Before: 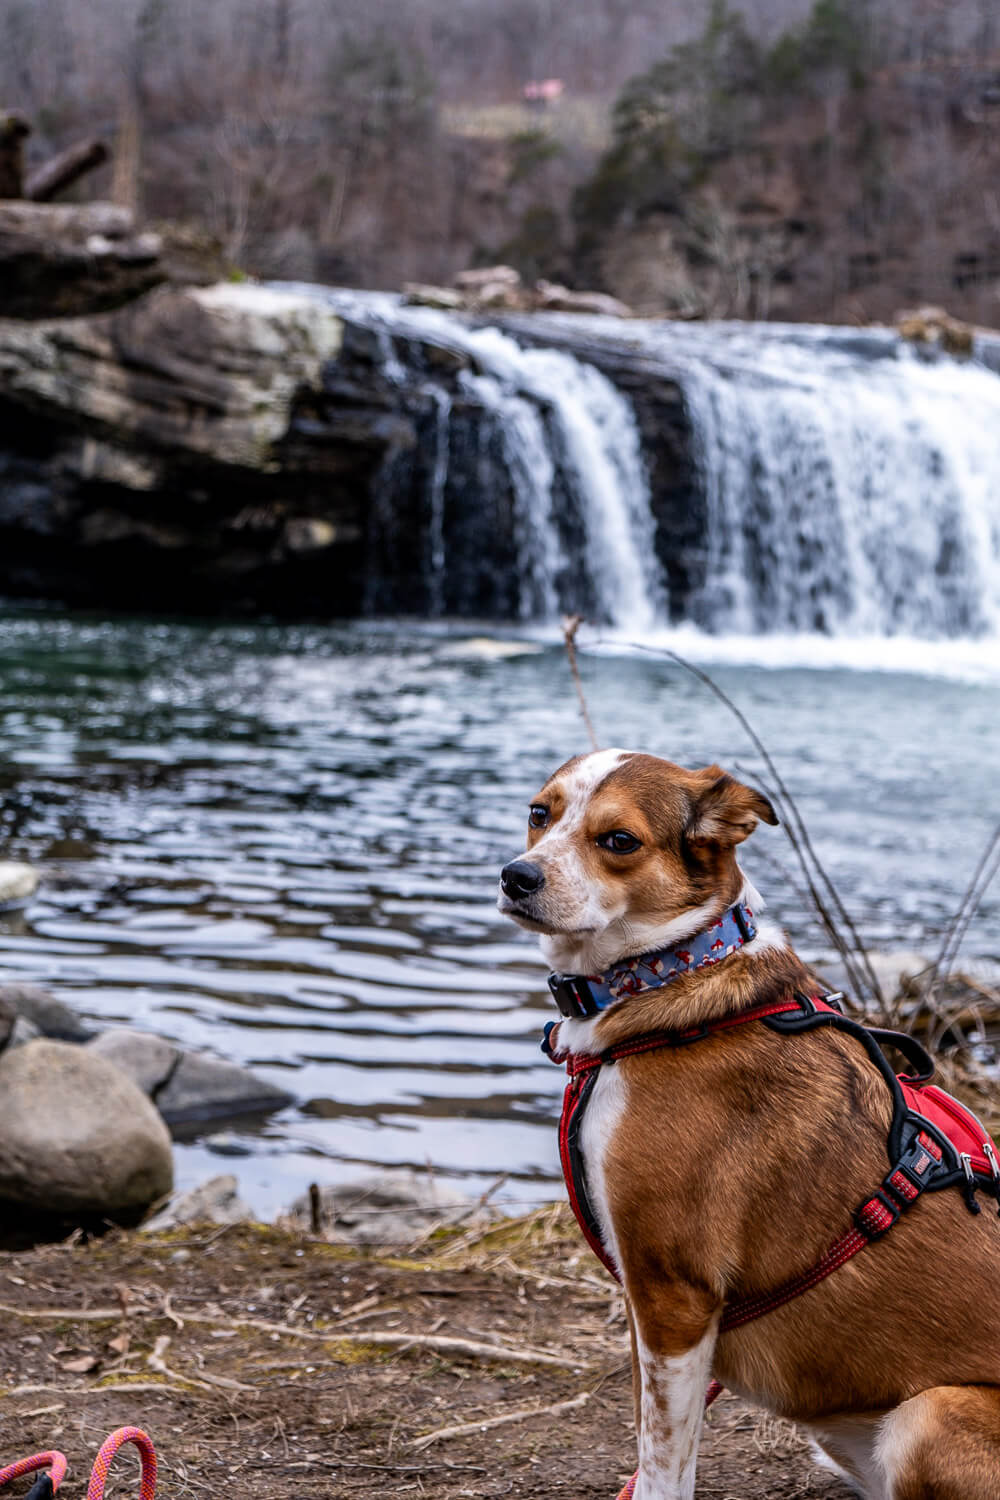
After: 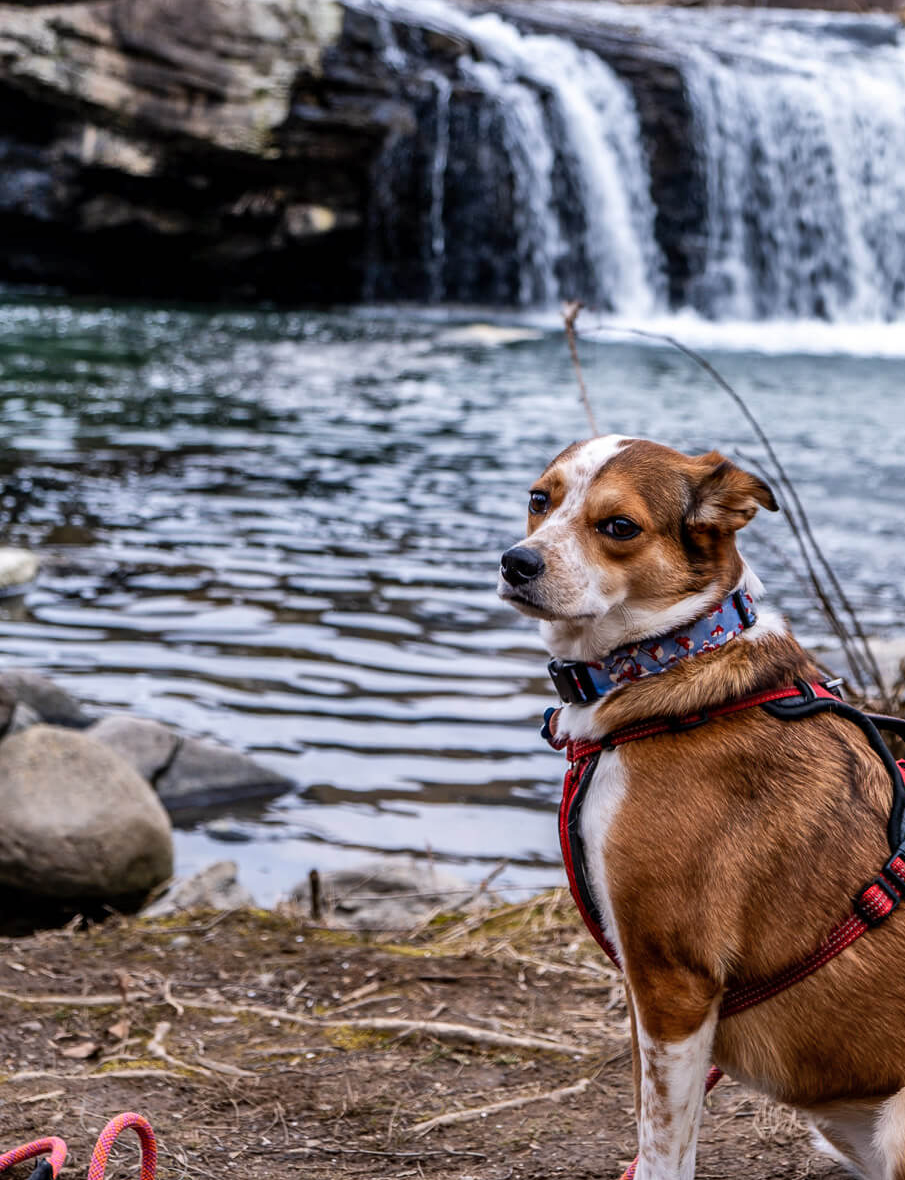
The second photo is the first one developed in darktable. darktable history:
shadows and highlights: soften with gaussian
crop: top 20.951%, right 9.407%, bottom 0.341%
